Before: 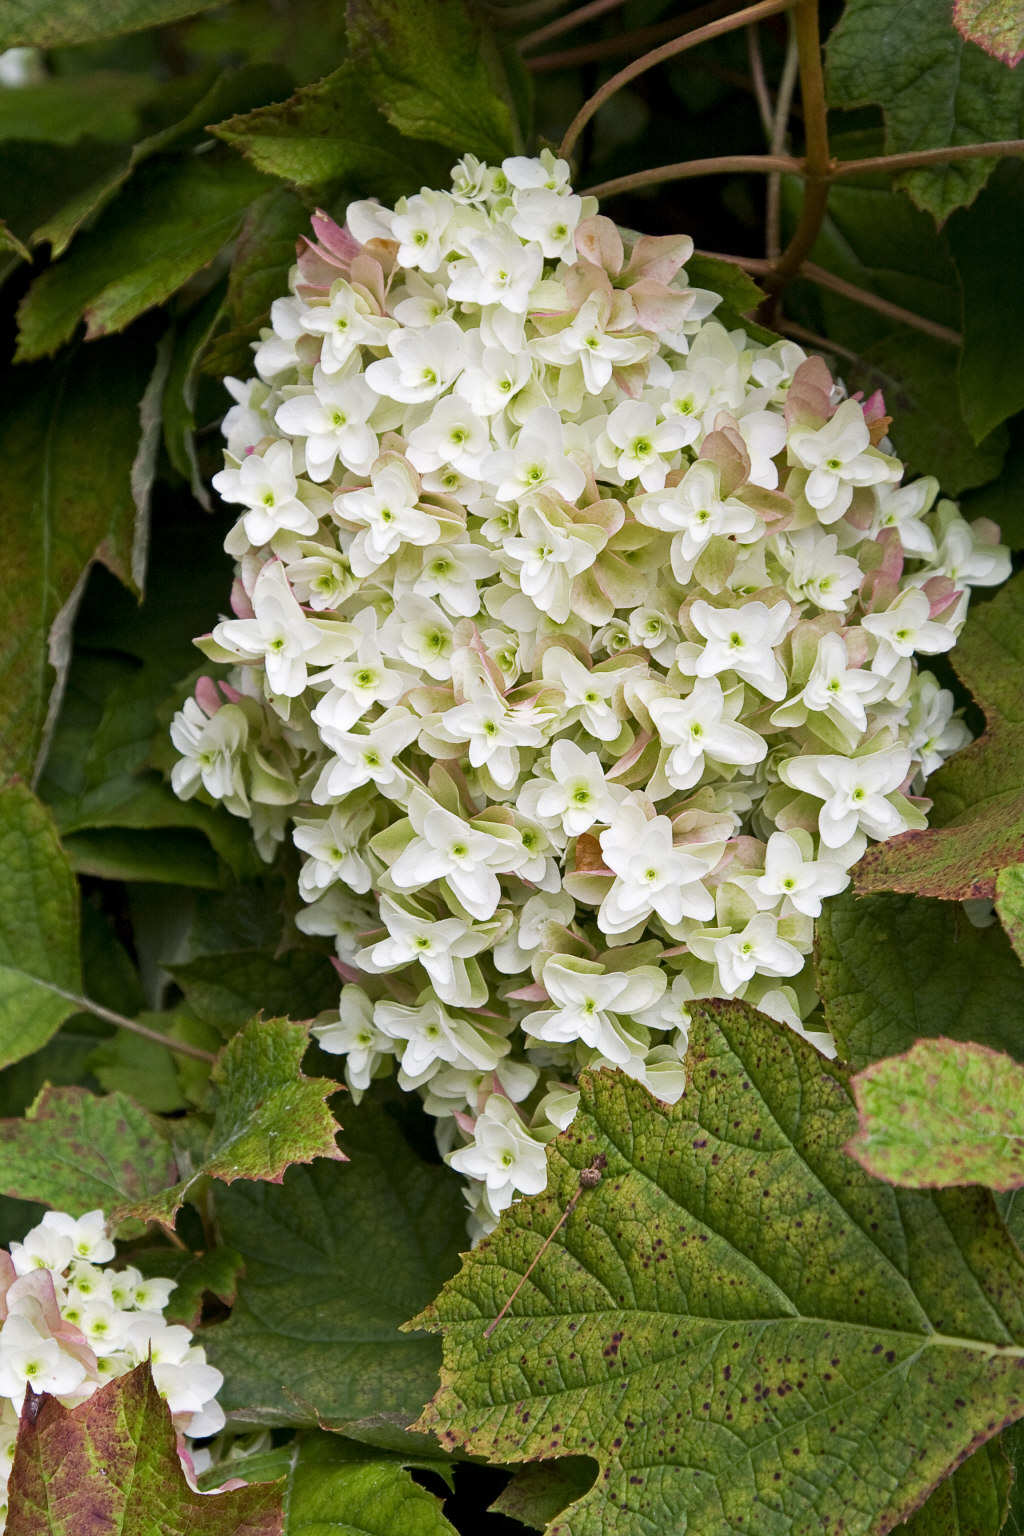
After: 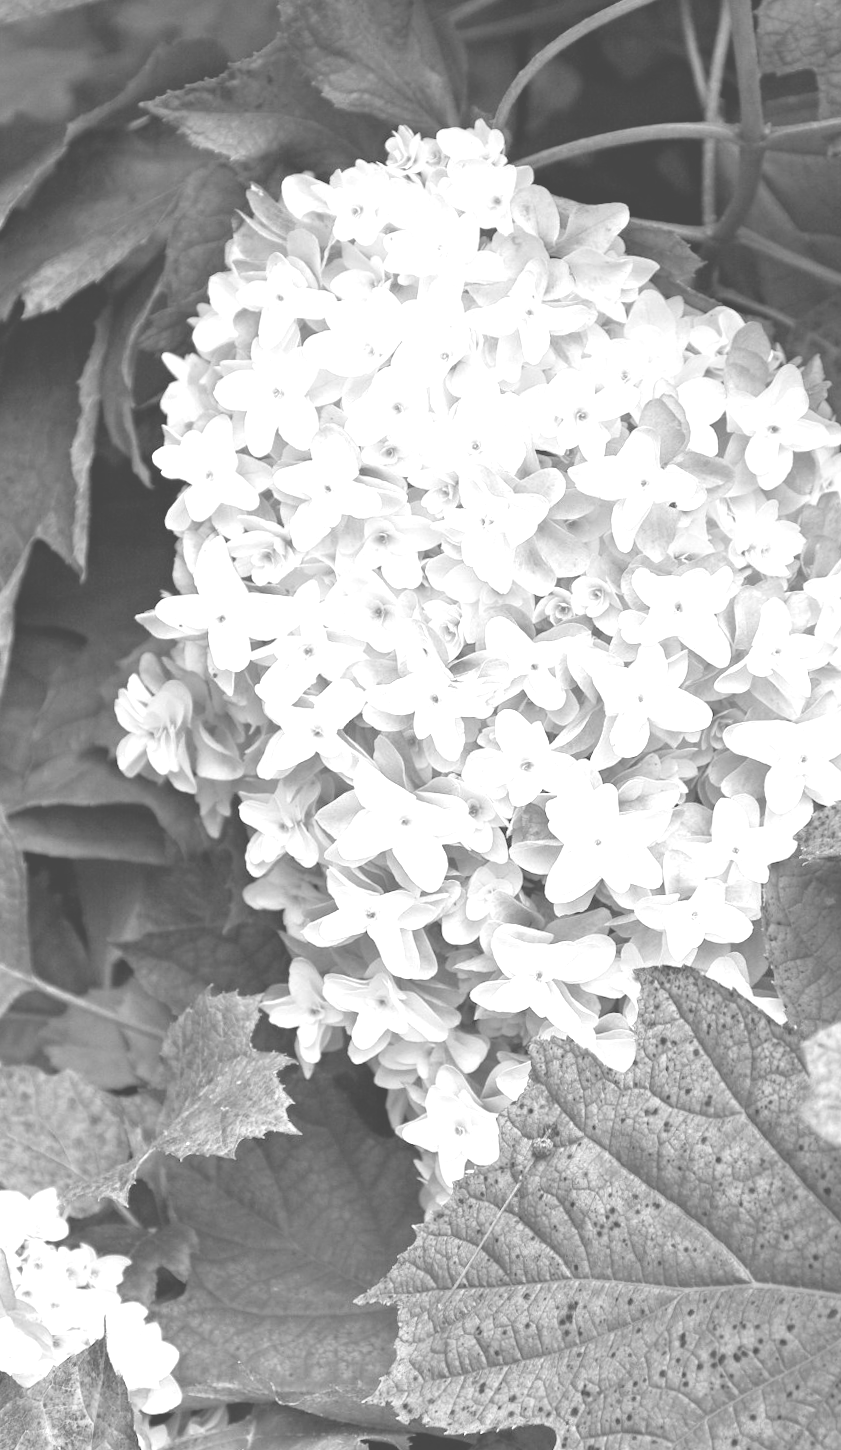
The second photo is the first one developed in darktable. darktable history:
white balance: red 0.924, blue 1.095
monochrome: a 26.22, b 42.67, size 0.8
crop and rotate: angle 1°, left 4.281%, top 0.642%, right 11.383%, bottom 2.486%
haze removal: compatibility mode true, adaptive false
colorize: hue 34.49°, saturation 35.33%, source mix 100%, lightness 55%, version 1
